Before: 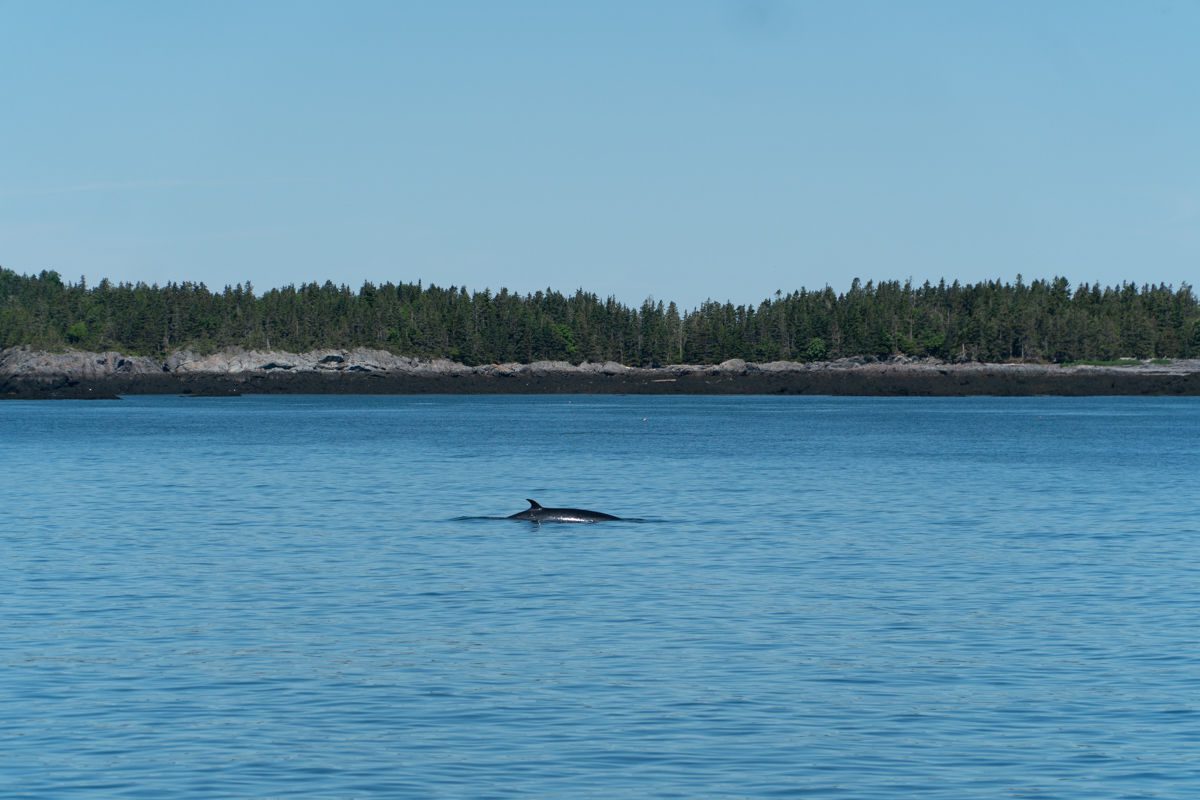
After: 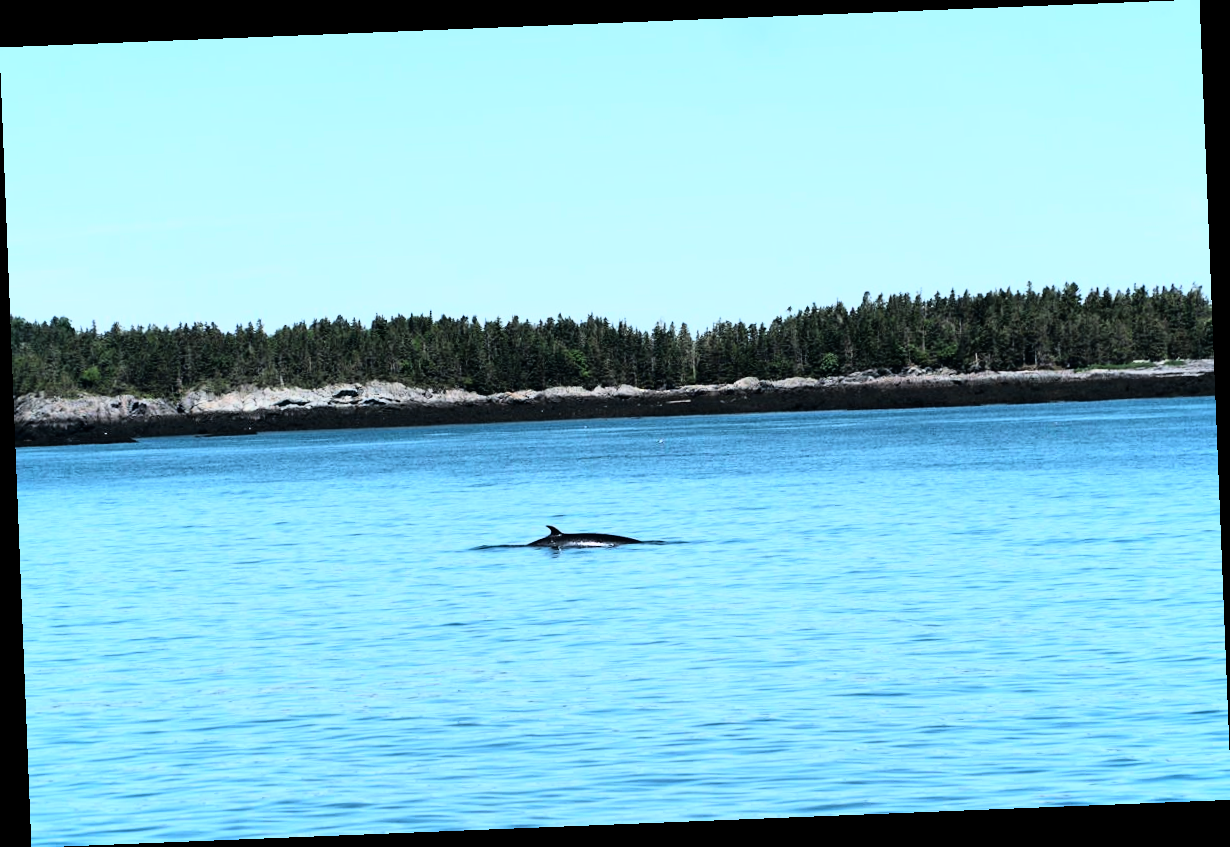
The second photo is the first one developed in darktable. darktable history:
rotate and perspective: rotation -2.29°, automatic cropping off
rgb curve: curves: ch0 [(0, 0) (0.21, 0.15) (0.24, 0.21) (0.5, 0.75) (0.75, 0.96) (0.89, 0.99) (1, 1)]; ch1 [(0, 0.02) (0.21, 0.13) (0.25, 0.2) (0.5, 0.67) (0.75, 0.9) (0.89, 0.97) (1, 1)]; ch2 [(0, 0.02) (0.21, 0.13) (0.25, 0.2) (0.5, 0.67) (0.75, 0.9) (0.89, 0.97) (1, 1)], compensate middle gray true
